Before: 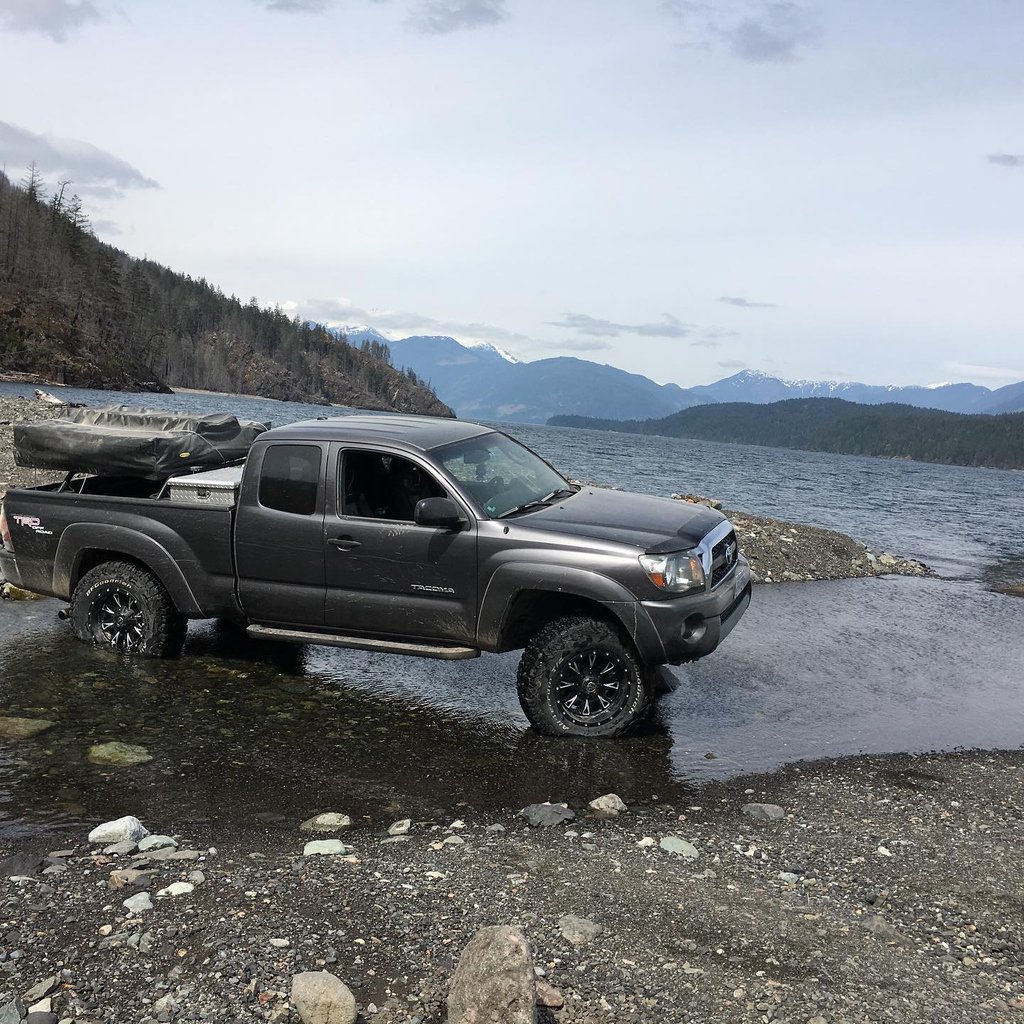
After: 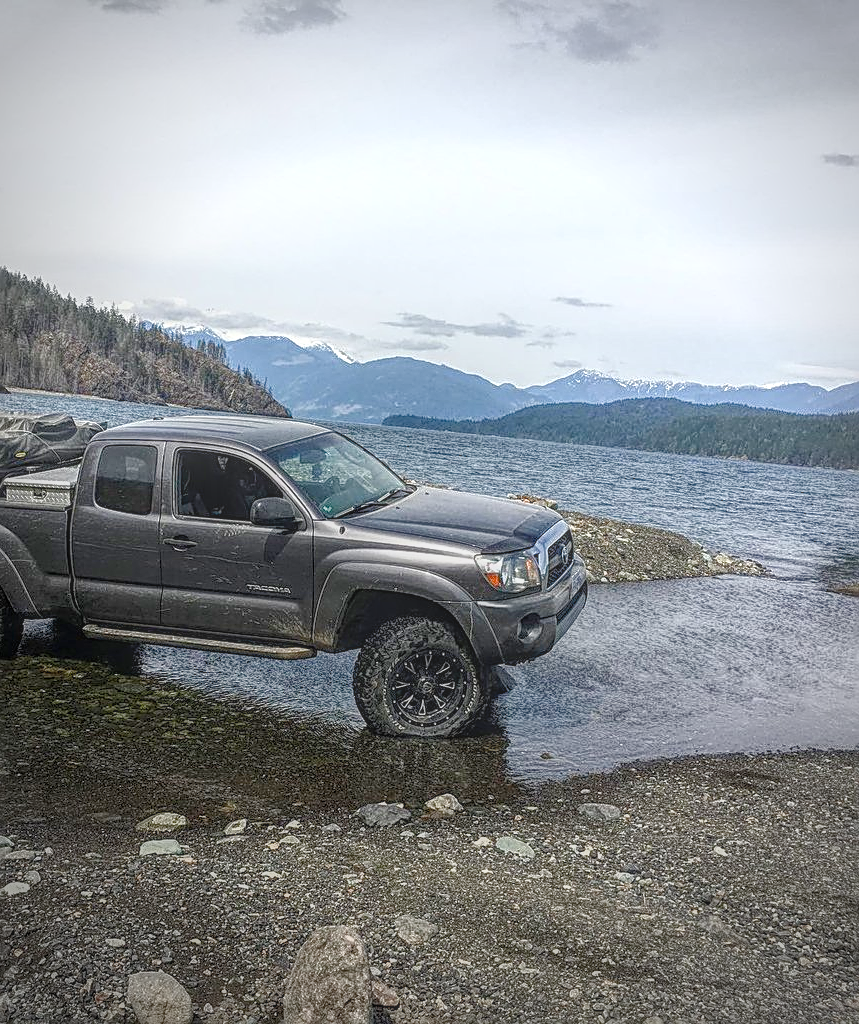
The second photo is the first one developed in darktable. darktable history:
exposure: exposure 0.295 EV, compensate exposure bias true, compensate highlight preservation false
local contrast: highlights 20%, shadows 26%, detail 200%, midtone range 0.2
crop: left 16.067%
contrast brightness saturation: contrast 0.136
color balance rgb: perceptual saturation grading › global saturation 20%, perceptual saturation grading › highlights -50.419%, perceptual saturation grading › shadows 30.269%, global vibrance 14.215%
levels: levels [0, 0.478, 1]
sharpen: amount 0.752
vignetting: fall-off start 71.46%, unbound false
